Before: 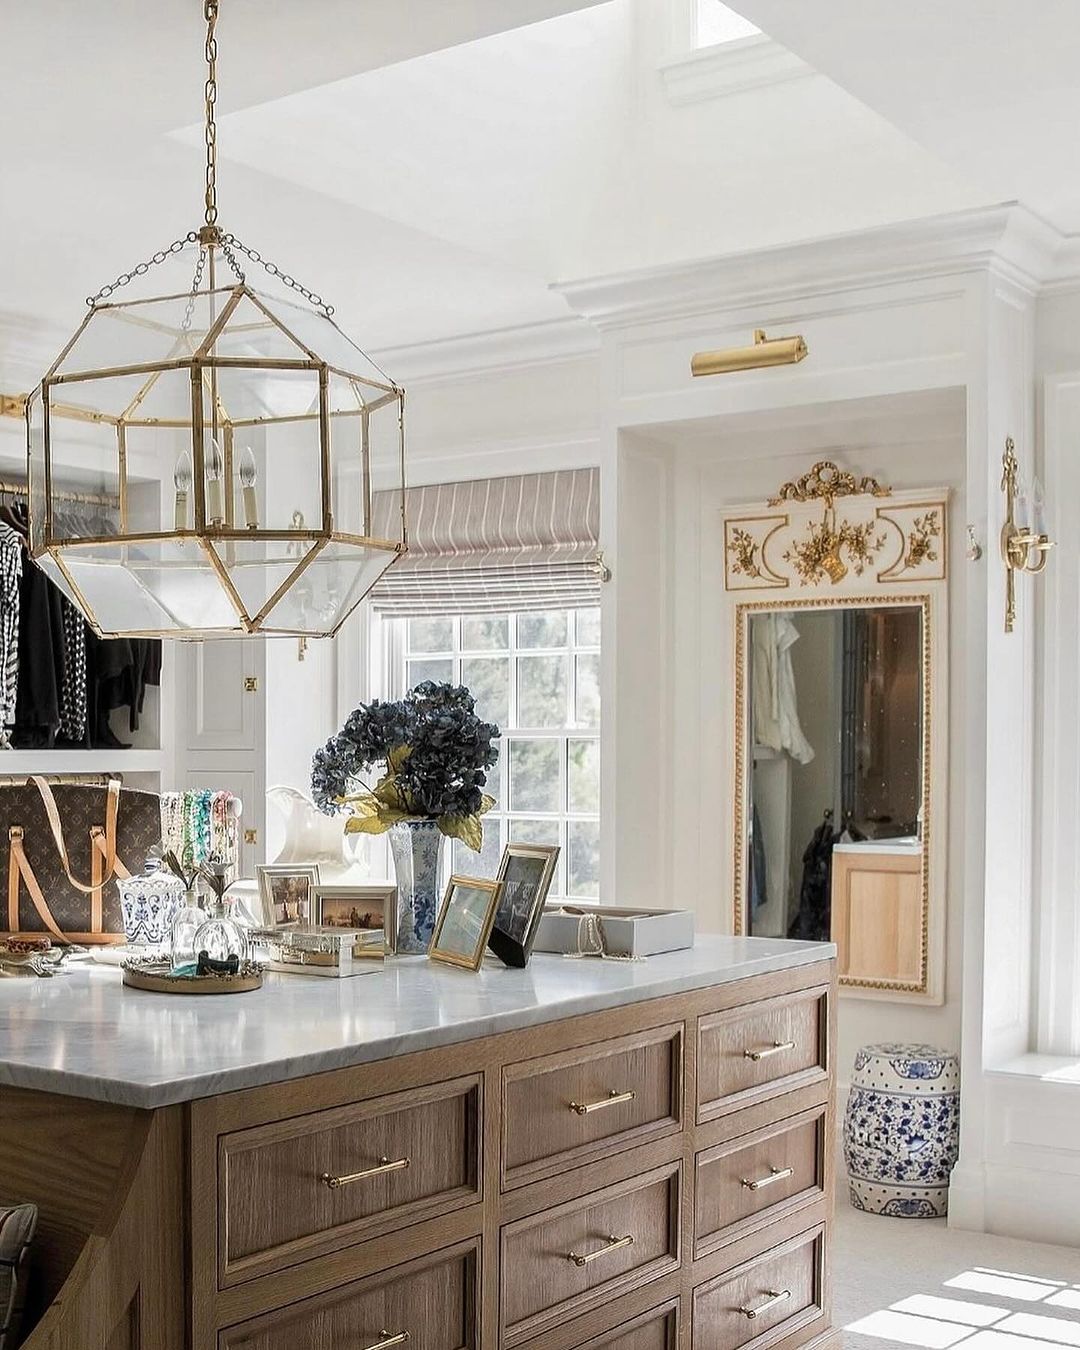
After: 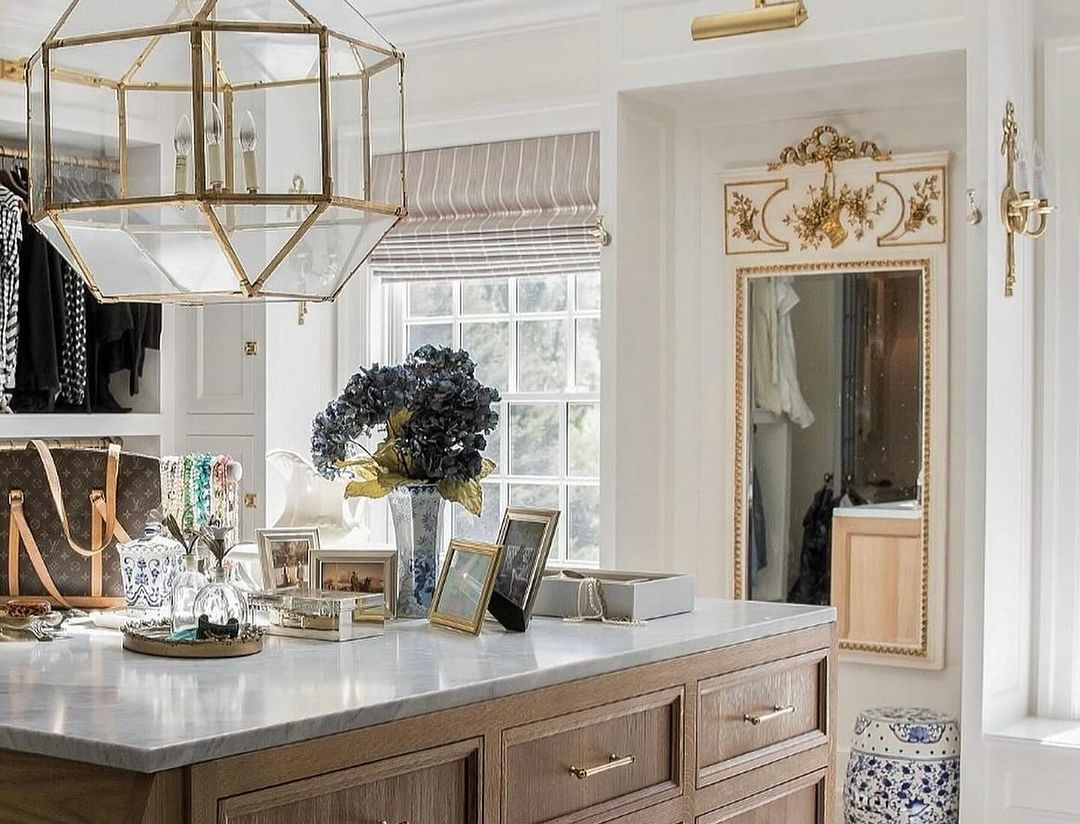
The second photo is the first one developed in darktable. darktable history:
crop and rotate: top 24.927%, bottom 14.012%
